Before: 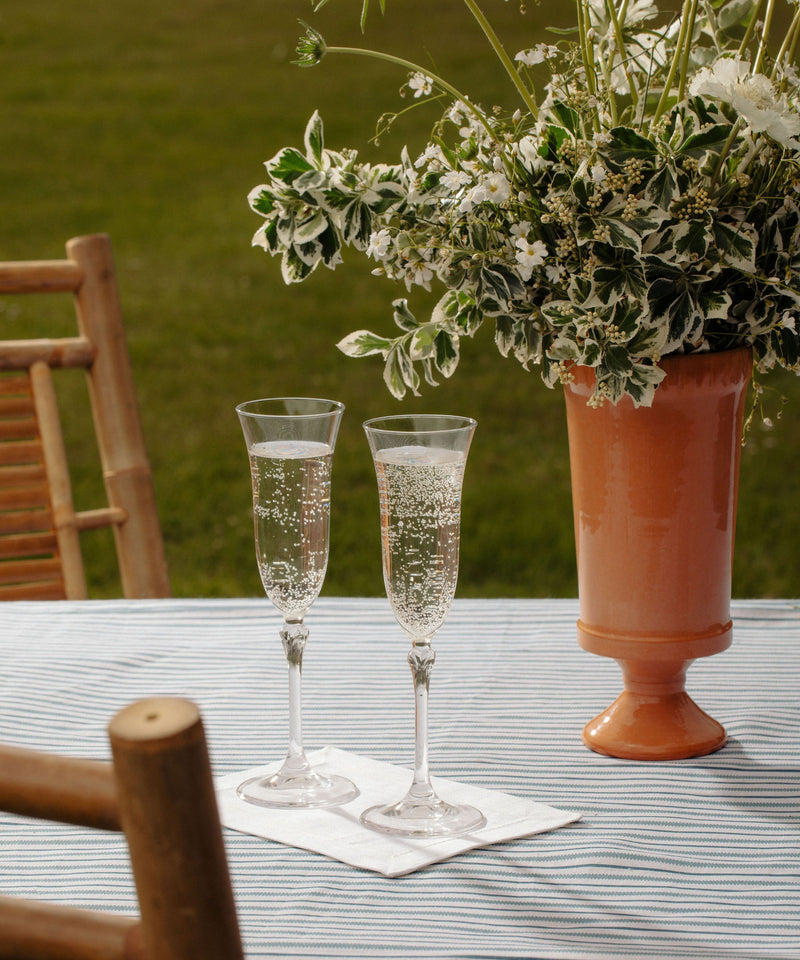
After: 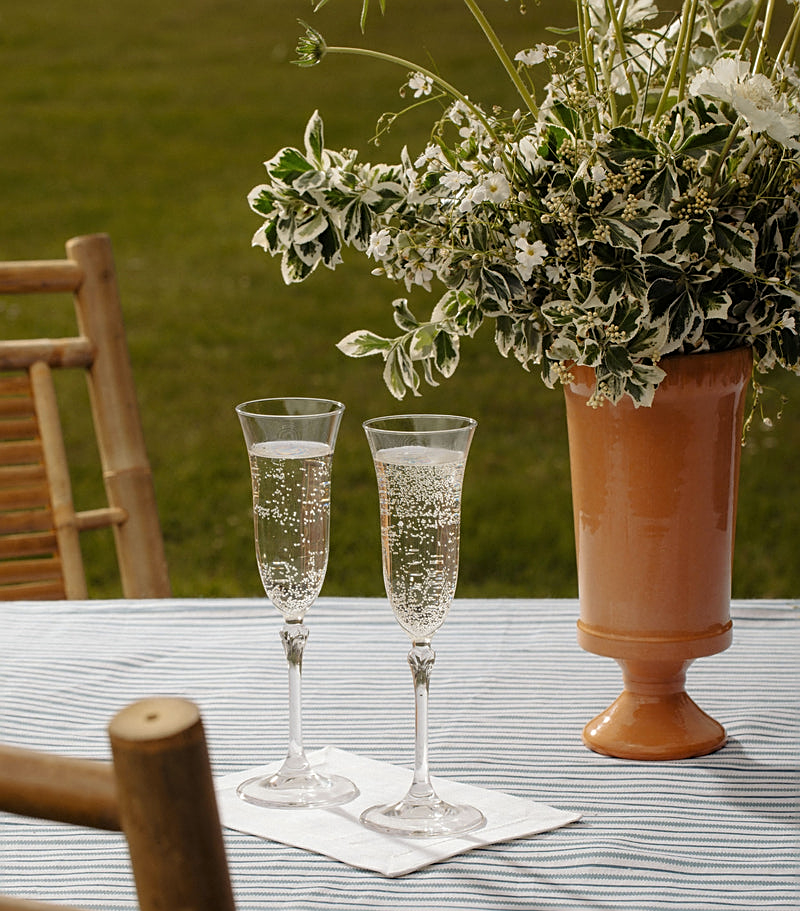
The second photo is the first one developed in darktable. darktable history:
sharpen: on, module defaults
base curve: curves: ch0 [(0, 0) (0.283, 0.295) (1, 1)], preserve colors none
color contrast: green-magenta contrast 0.81
crop and rotate: top 0%, bottom 5.097%
